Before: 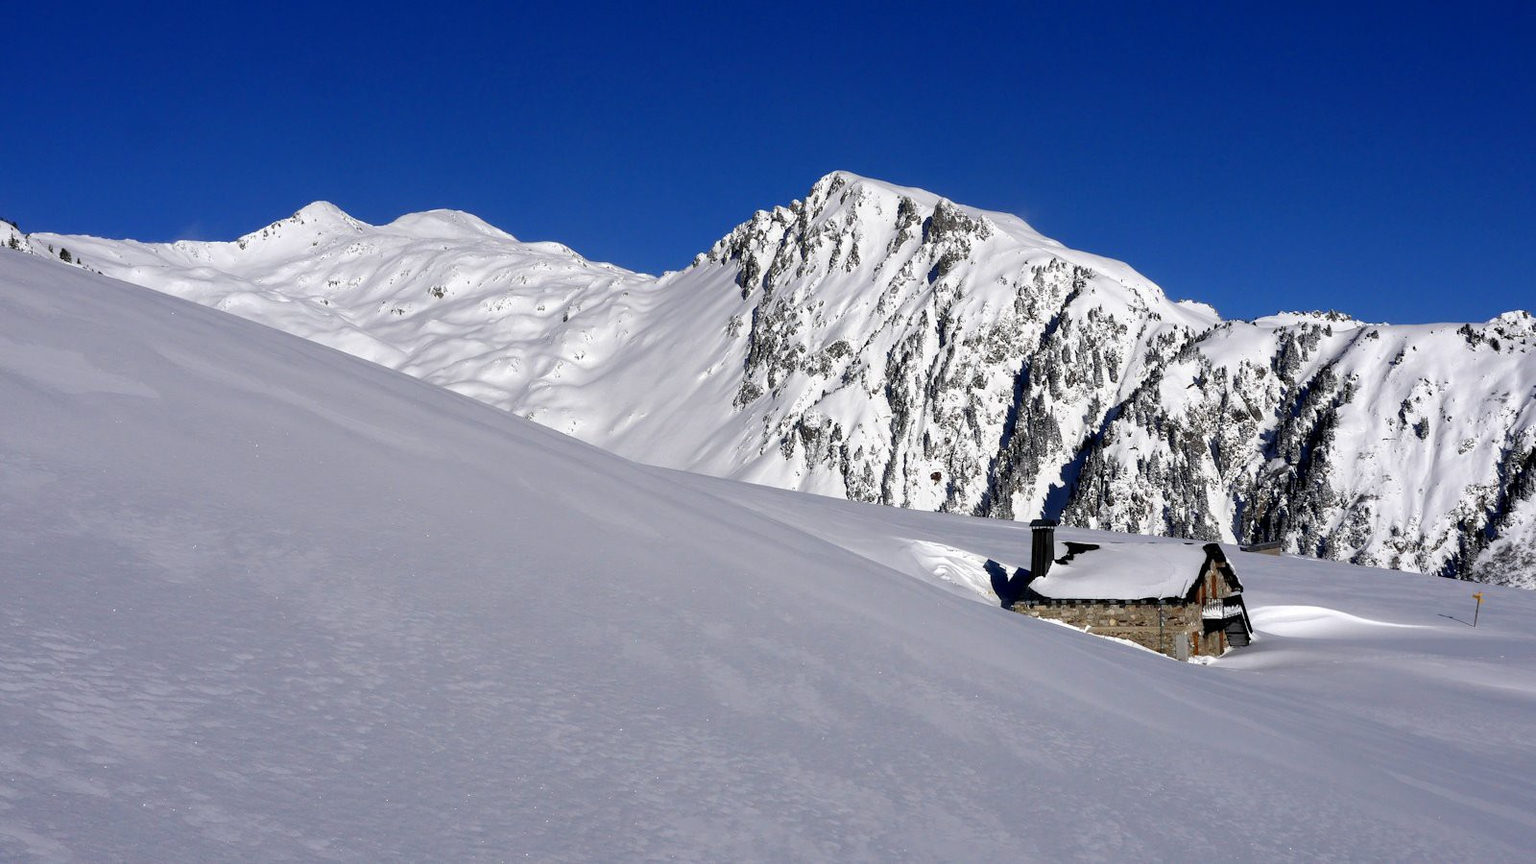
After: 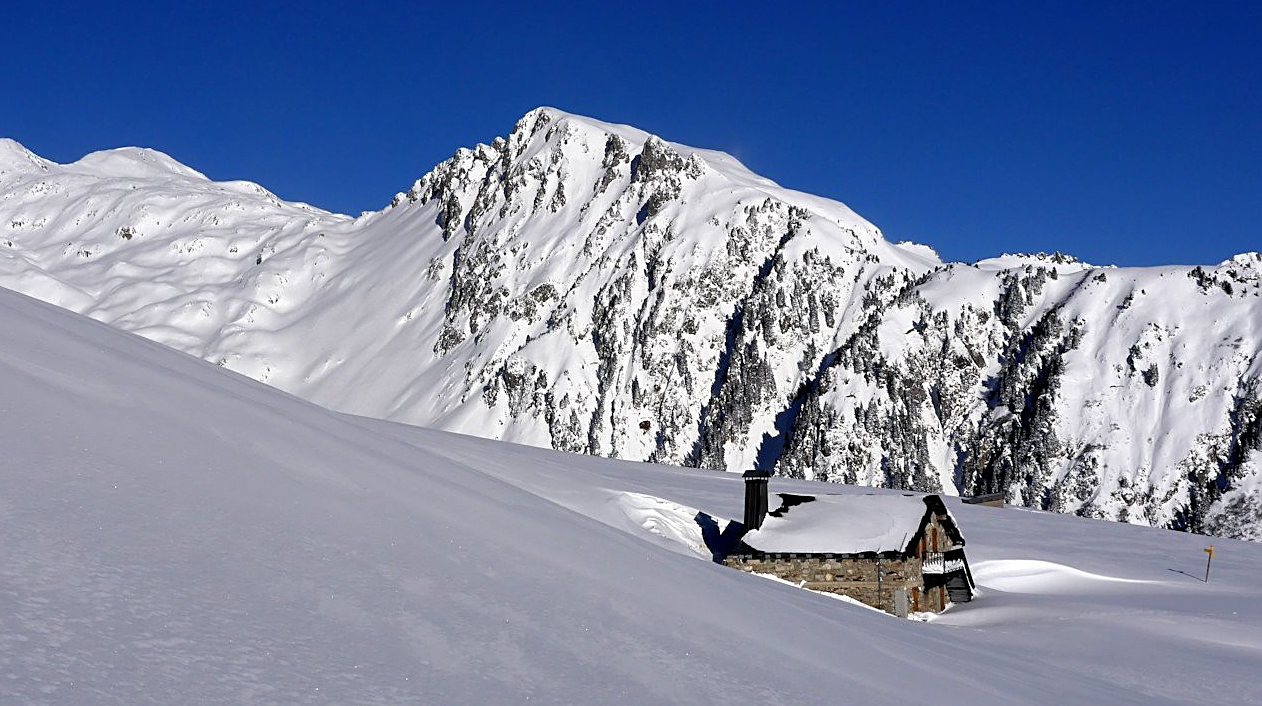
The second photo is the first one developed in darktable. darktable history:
sharpen: amount 0.499
crop and rotate: left 20.666%, top 7.914%, right 0.422%, bottom 13.61%
